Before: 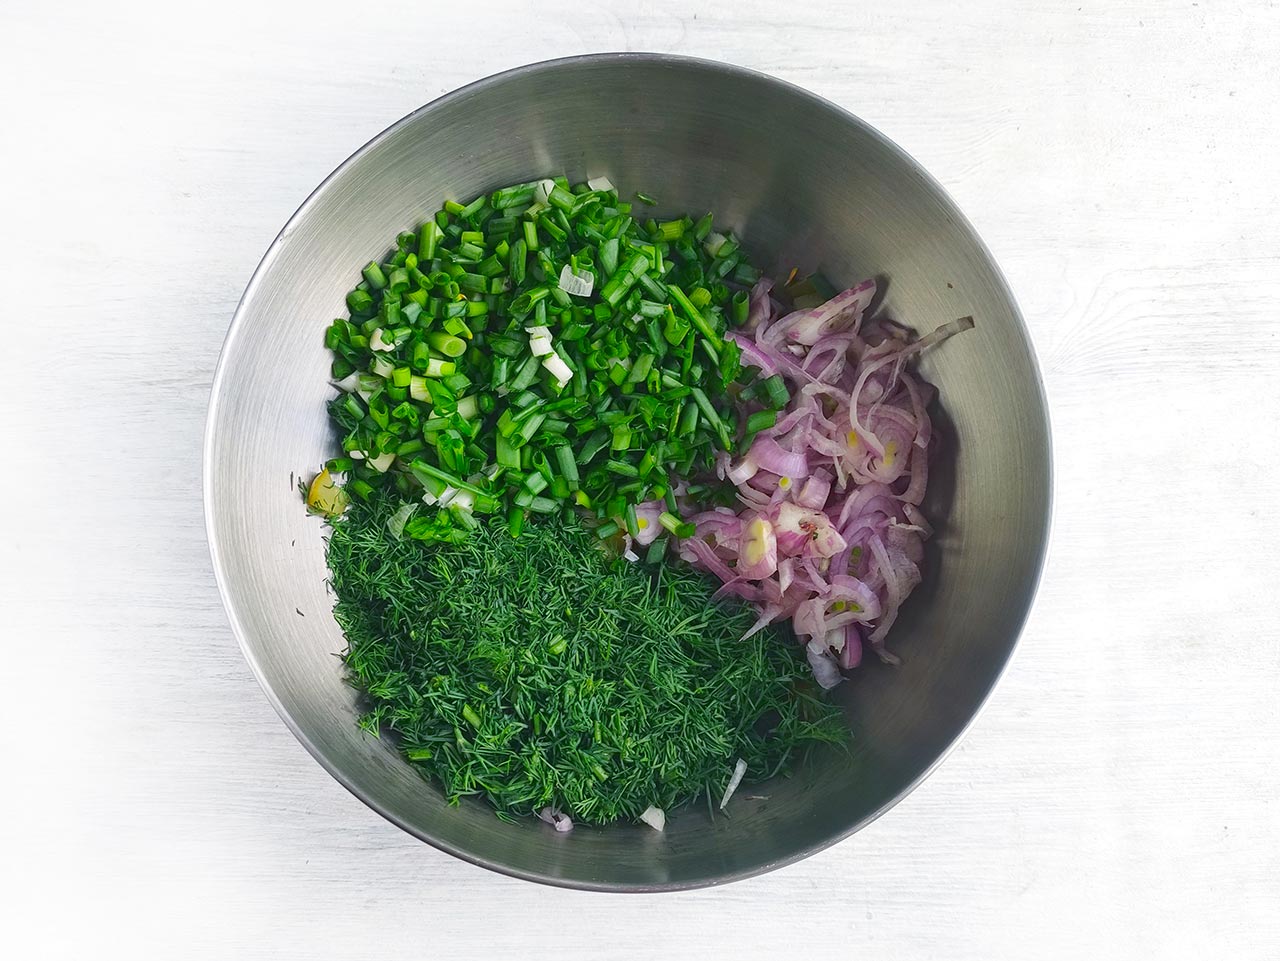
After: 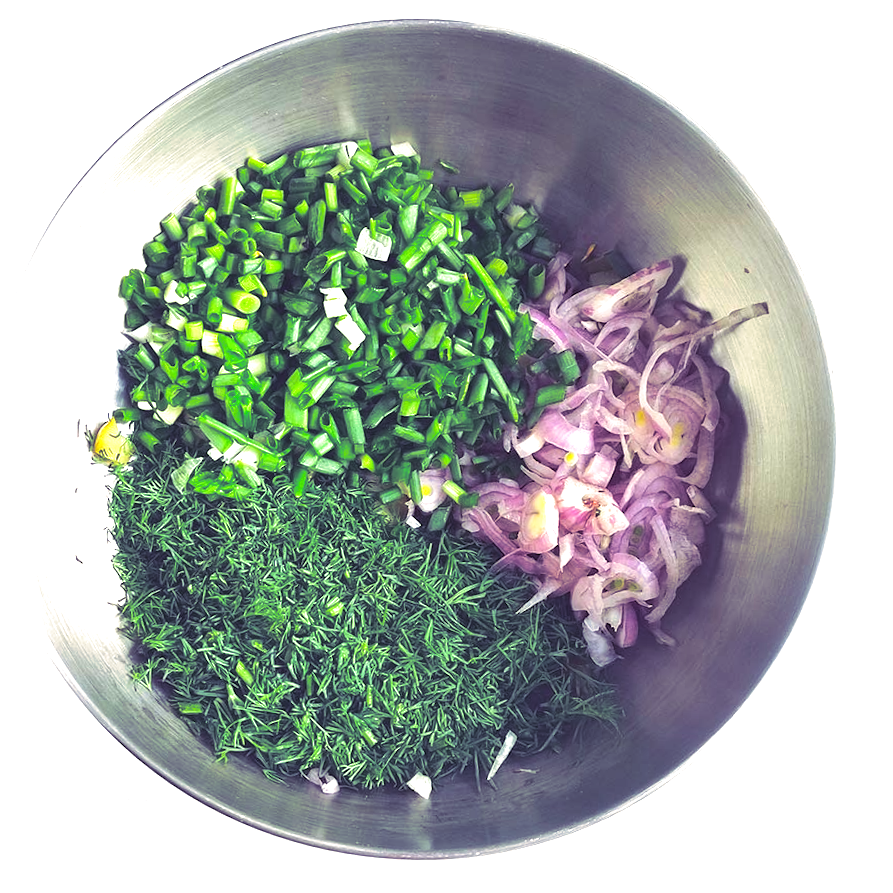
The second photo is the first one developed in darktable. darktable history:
exposure: black level correction 0, exposure 1.3 EV, compensate exposure bias true, compensate highlight preservation false
split-toning: shadows › hue 255.6°, shadows › saturation 0.66, highlights › hue 43.2°, highlights › saturation 0.68, balance -50.1
crop and rotate: angle -3.27°, left 14.277%, top 0.028%, right 10.766%, bottom 0.028%
